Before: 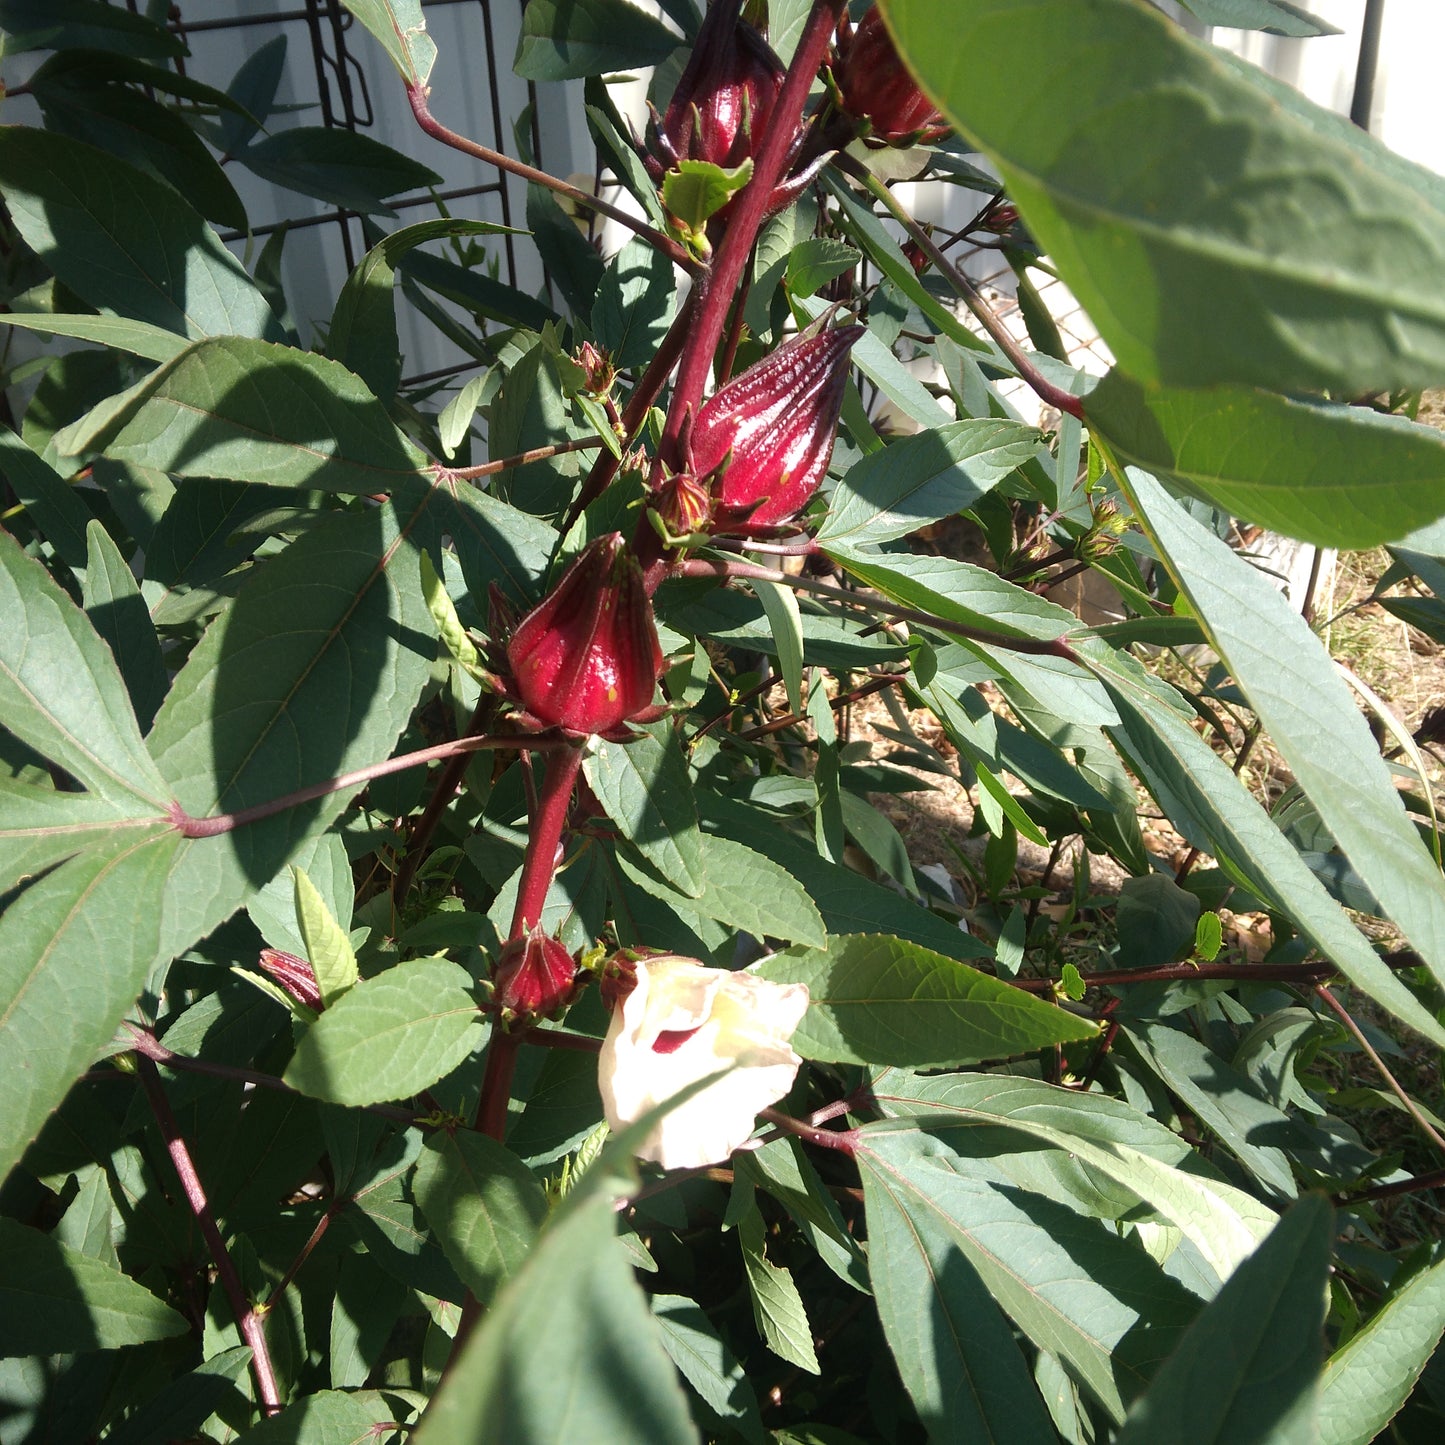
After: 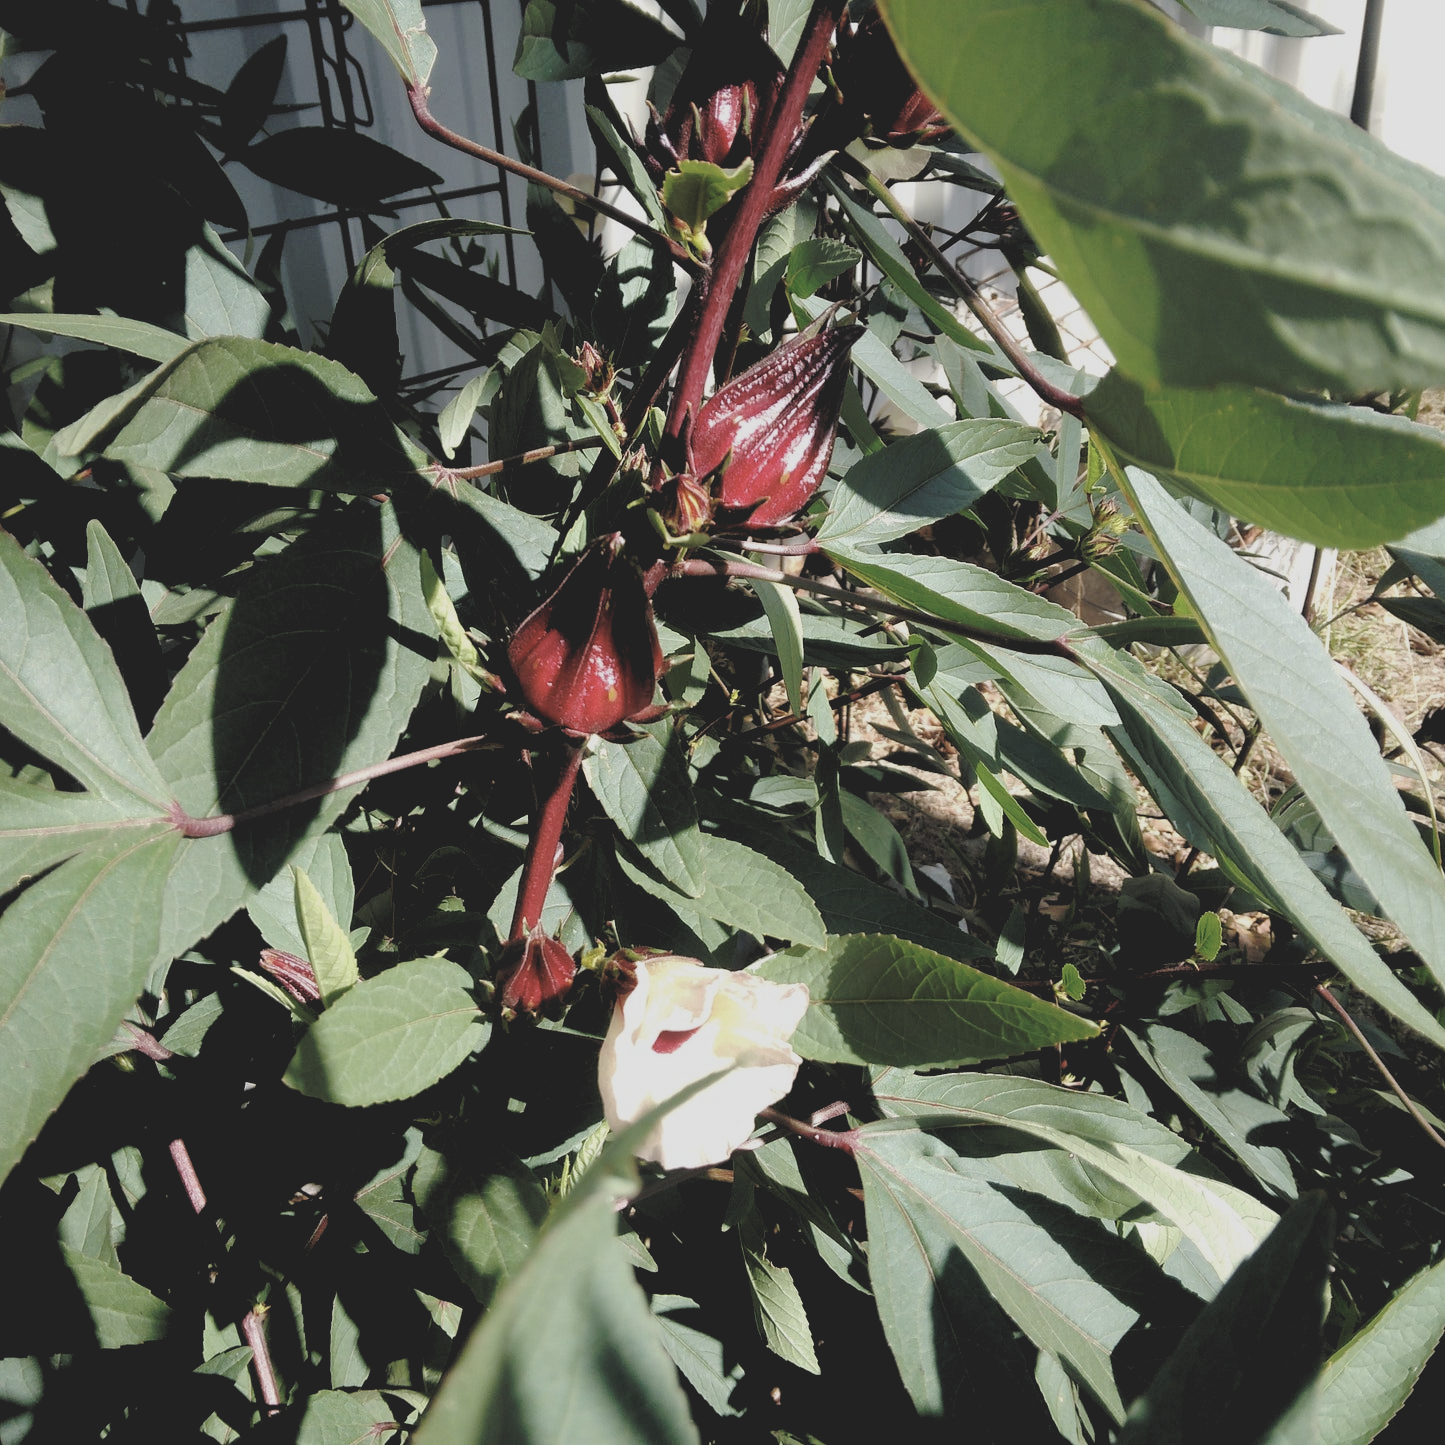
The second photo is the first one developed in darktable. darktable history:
contrast brightness saturation: contrast -0.26, saturation -0.43
rgb levels: levels [[0.029, 0.461, 0.922], [0, 0.5, 1], [0, 0.5, 1]]
base curve: curves: ch0 [(0, 0) (0.073, 0.04) (0.157, 0.139) (0.492, 0.492) (0.758, 0.758) (1, 1)], preserve colors none
